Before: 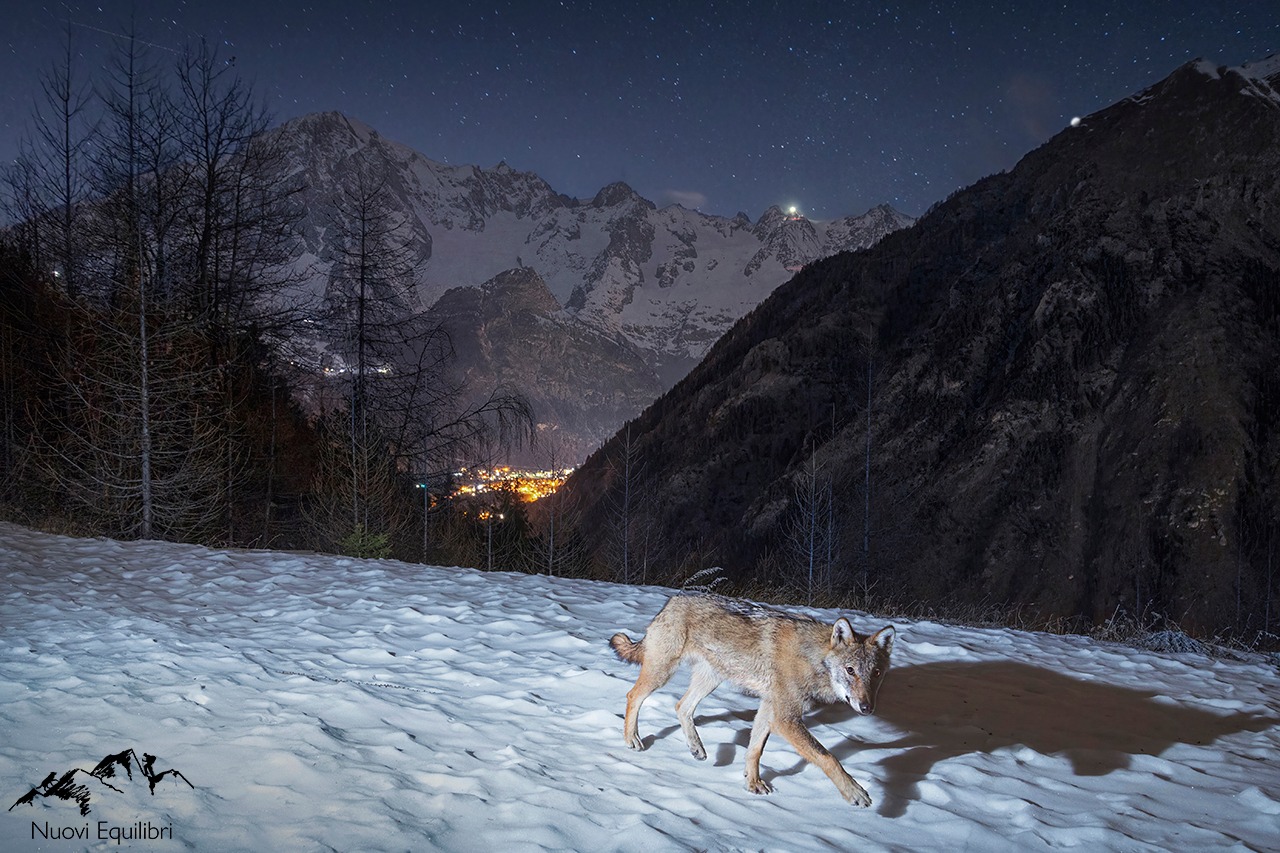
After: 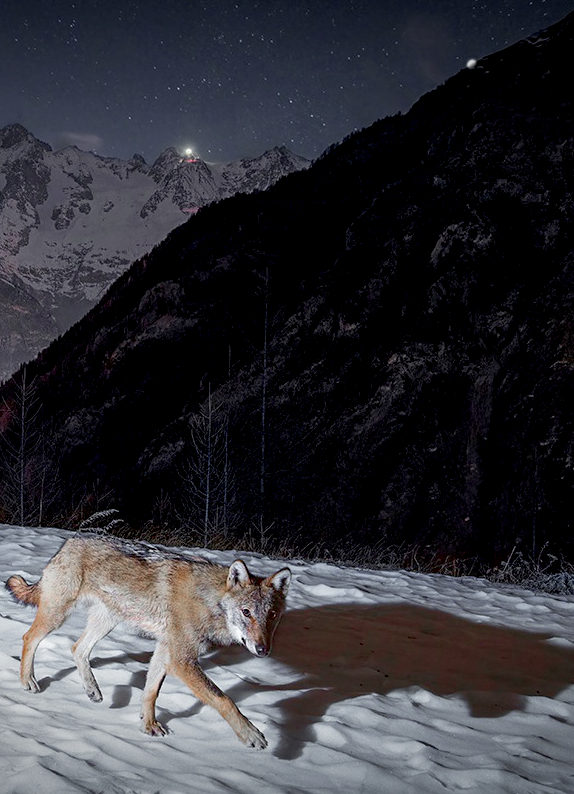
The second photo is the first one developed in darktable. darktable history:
vignetting: fall-off start 99.85%, brightness -0.37, saturation 0.006, width/height ratio 1.303
color zones: curves: ch0 [(0, 0.48) (0.209, 0.398) (0.305, 0.332) (0.429, 0.493) (0.571, 0.5) (0.714, 0.5) (0.857, 0.5) (1, 0.48)]; ch1 [(0, 0.736) (0.143, 0.625) (0.225, 0.371) (0.429, 0.256) (0.571, 0.241) (0.714, 0.213) (0.857, 0.48) (1, 0.736)]; ch2 [(0, 0.448) (0.143, 0.498) (0.286, 0.5) (0.429, 0.5) (0.571, 0.5) (0.714, 0.5) (0.857, 0.5) (1, 0.448)]
crop: left 47.191%, top 6.836%, right 7.956%
exposure: black level correction 0.014, compensate highlight preservation false
